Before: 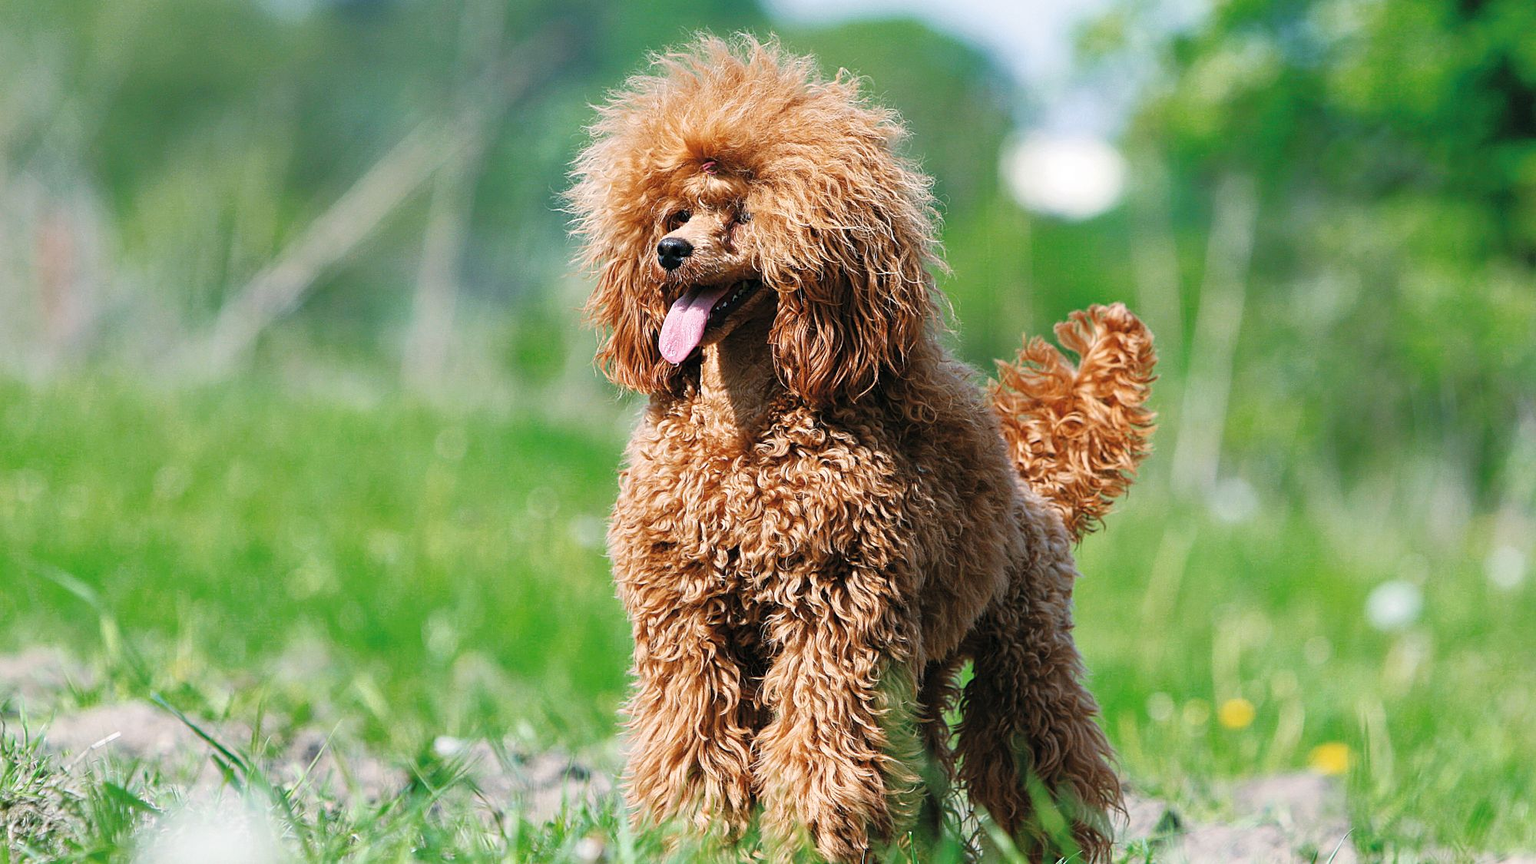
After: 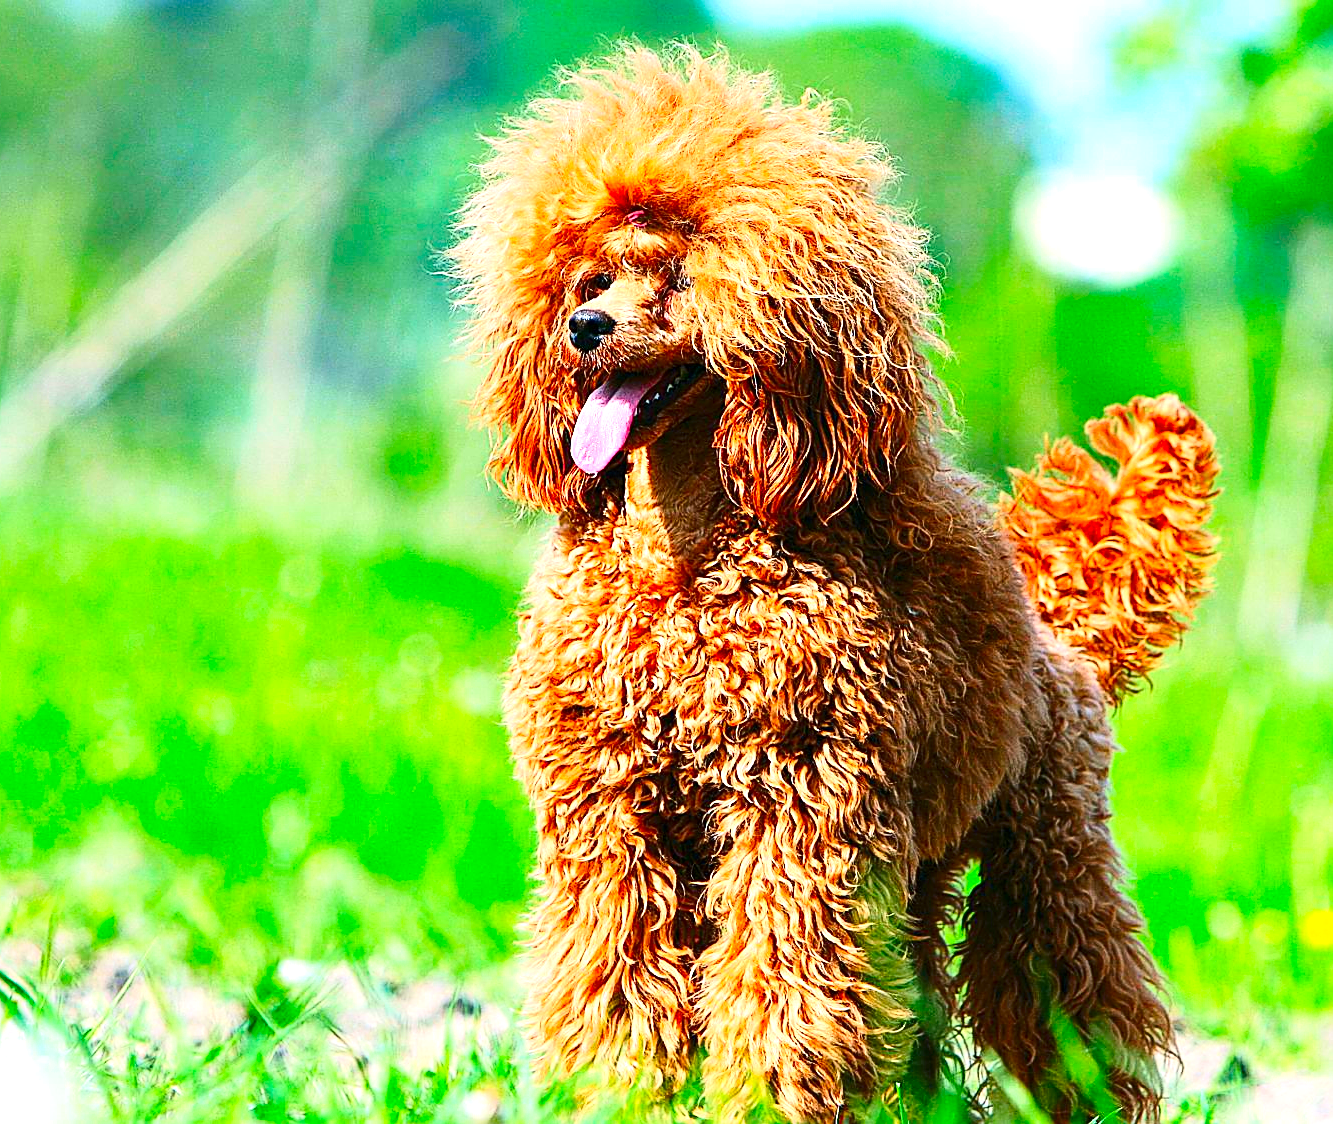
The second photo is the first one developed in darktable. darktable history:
sharpen: on, module defaults
contrast brightness saturation: contrast 0.258, brightness 0.012, saturation 0.876
crop and rotate: left 14.375%, right 18.95%
exposure: exposure 0.663 EV, compensate exposure bias true, compensate highlight preservation false
